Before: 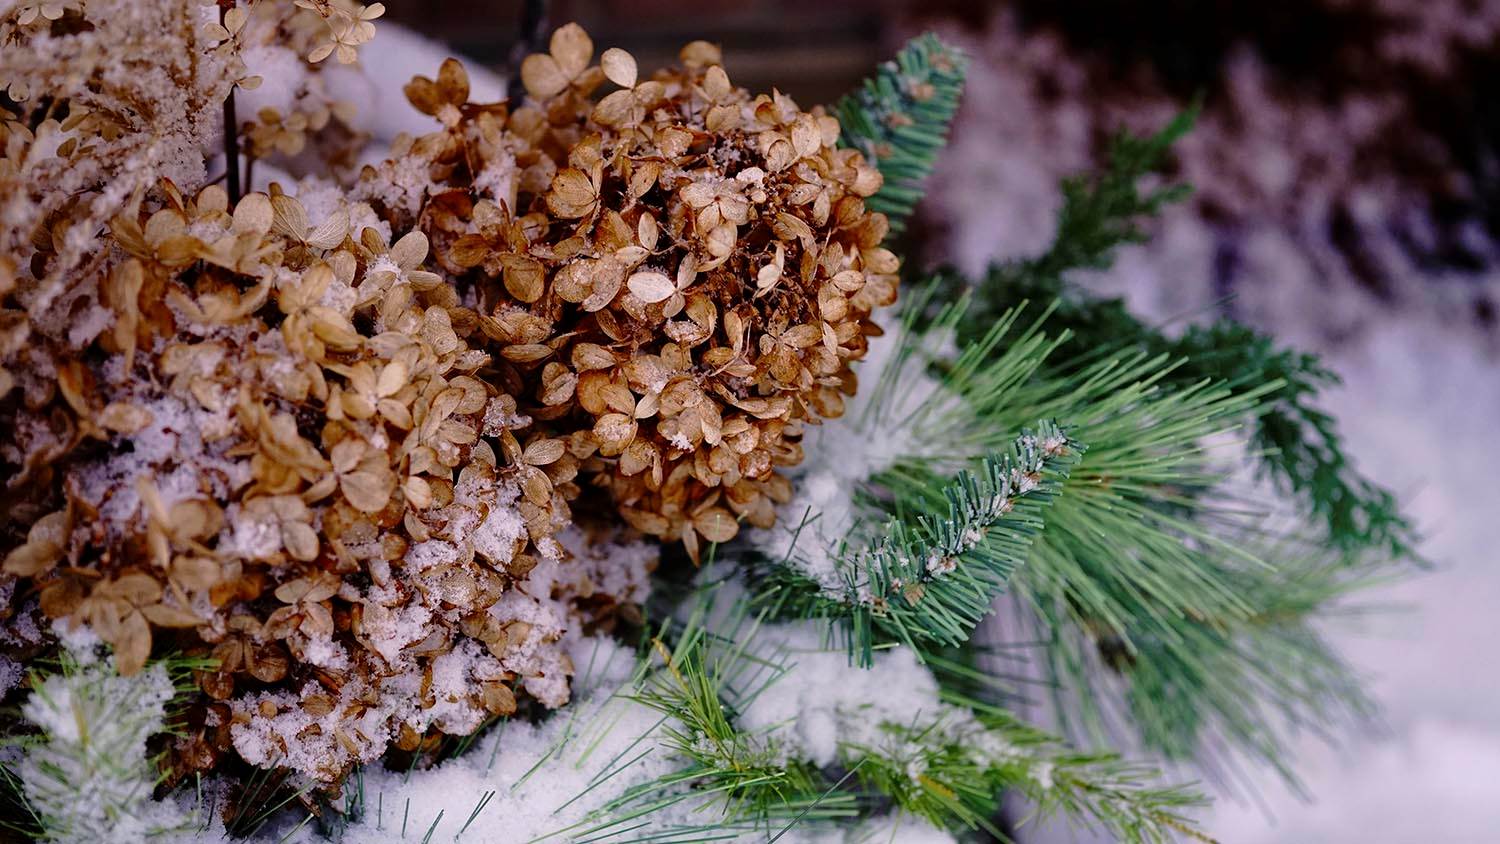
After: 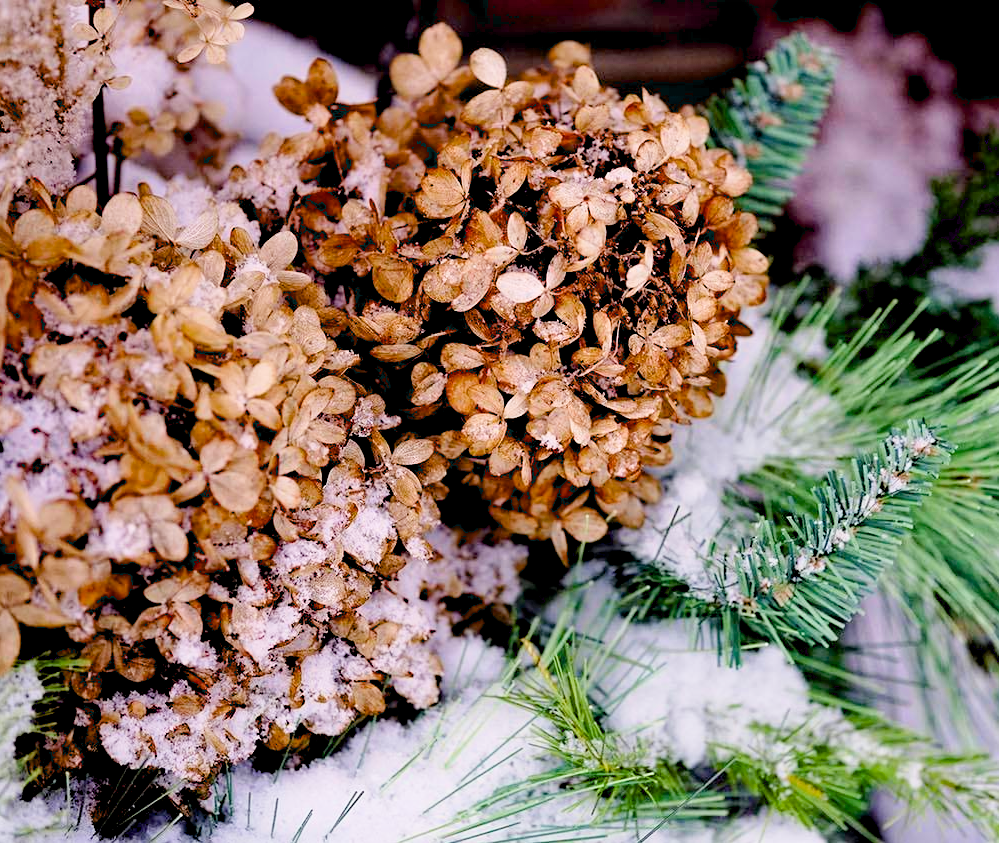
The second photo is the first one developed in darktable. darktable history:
exposure: black level correction 0.011, exposure 1.088 EV, compensate exposure bias true, compensate highlight preservation false
crop and rotate: left 8.786%, right 24.548%
filmic rgb: white relative exposure 3.8 EV, hardness 4.35
